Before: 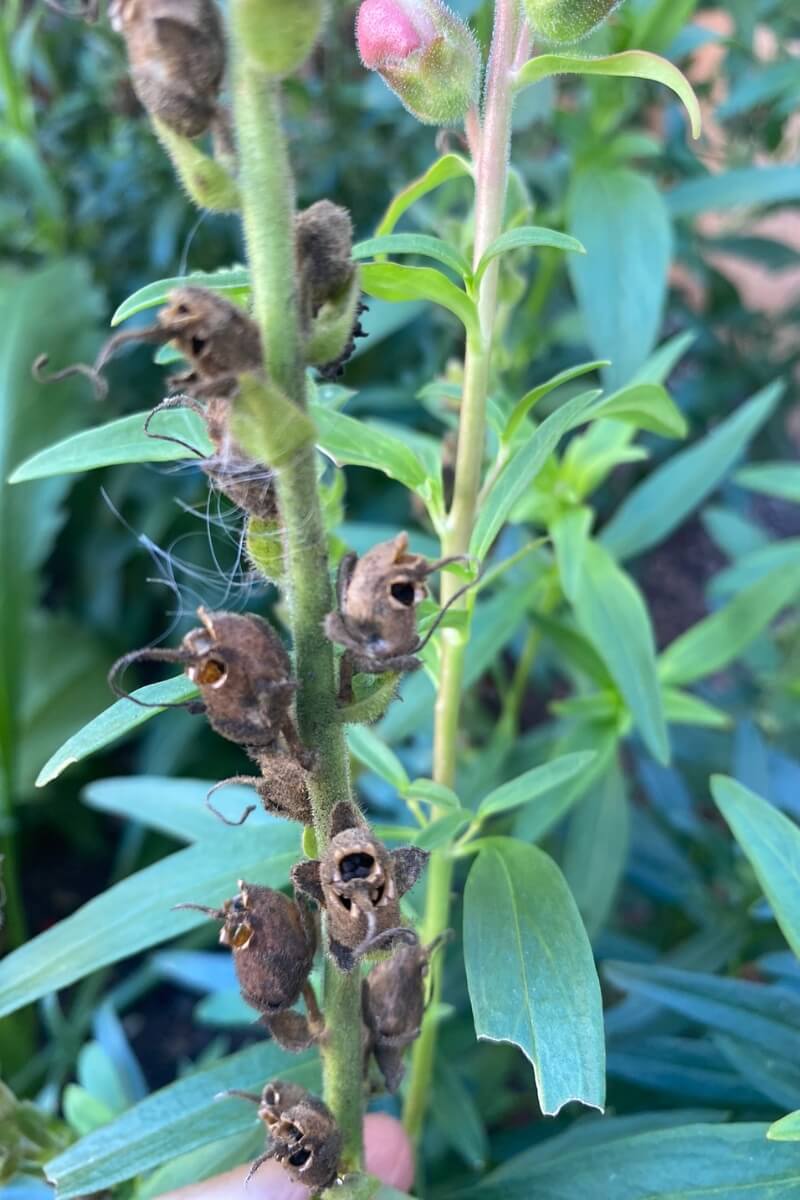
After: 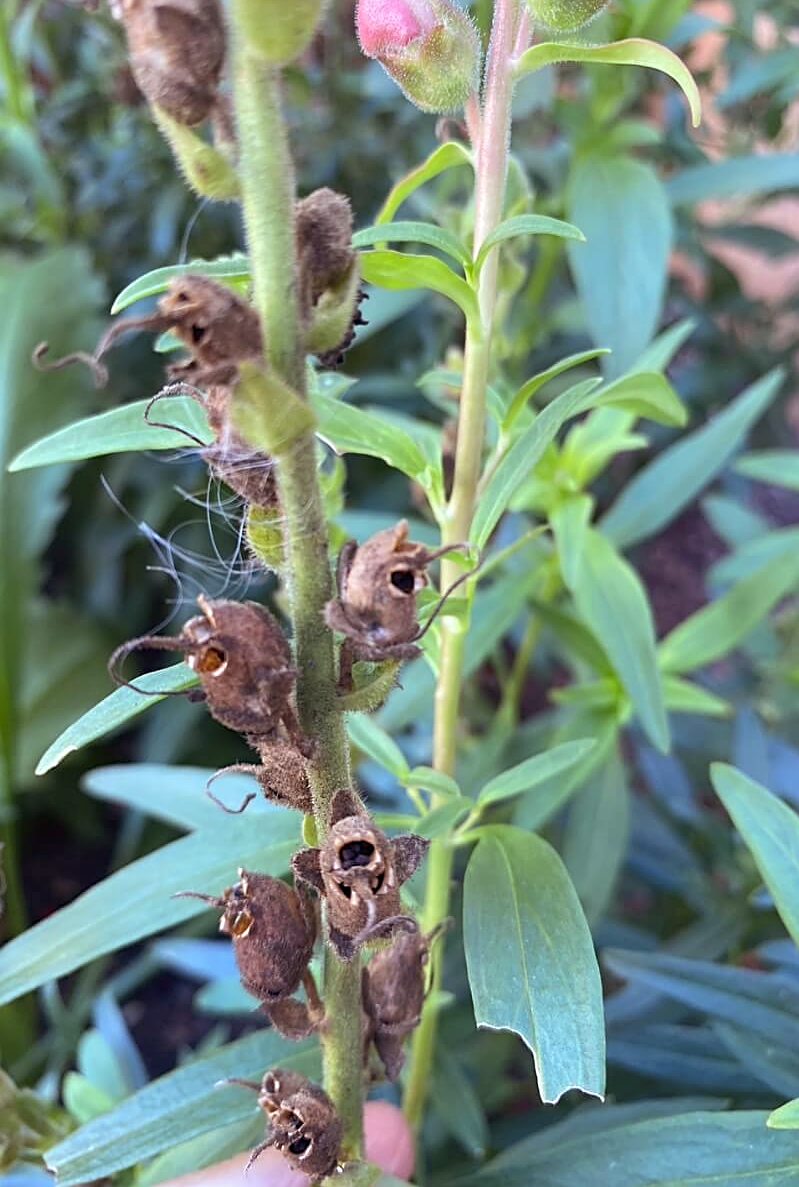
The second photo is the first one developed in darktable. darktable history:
crop: top 1.049%, right 0.001%
rgb levels: mode RGB, independent channels, levels [[0, 0.474, 1], [0, 0.5, 1], [0, 0.5, 1]]
sharpen: on, module defaults
